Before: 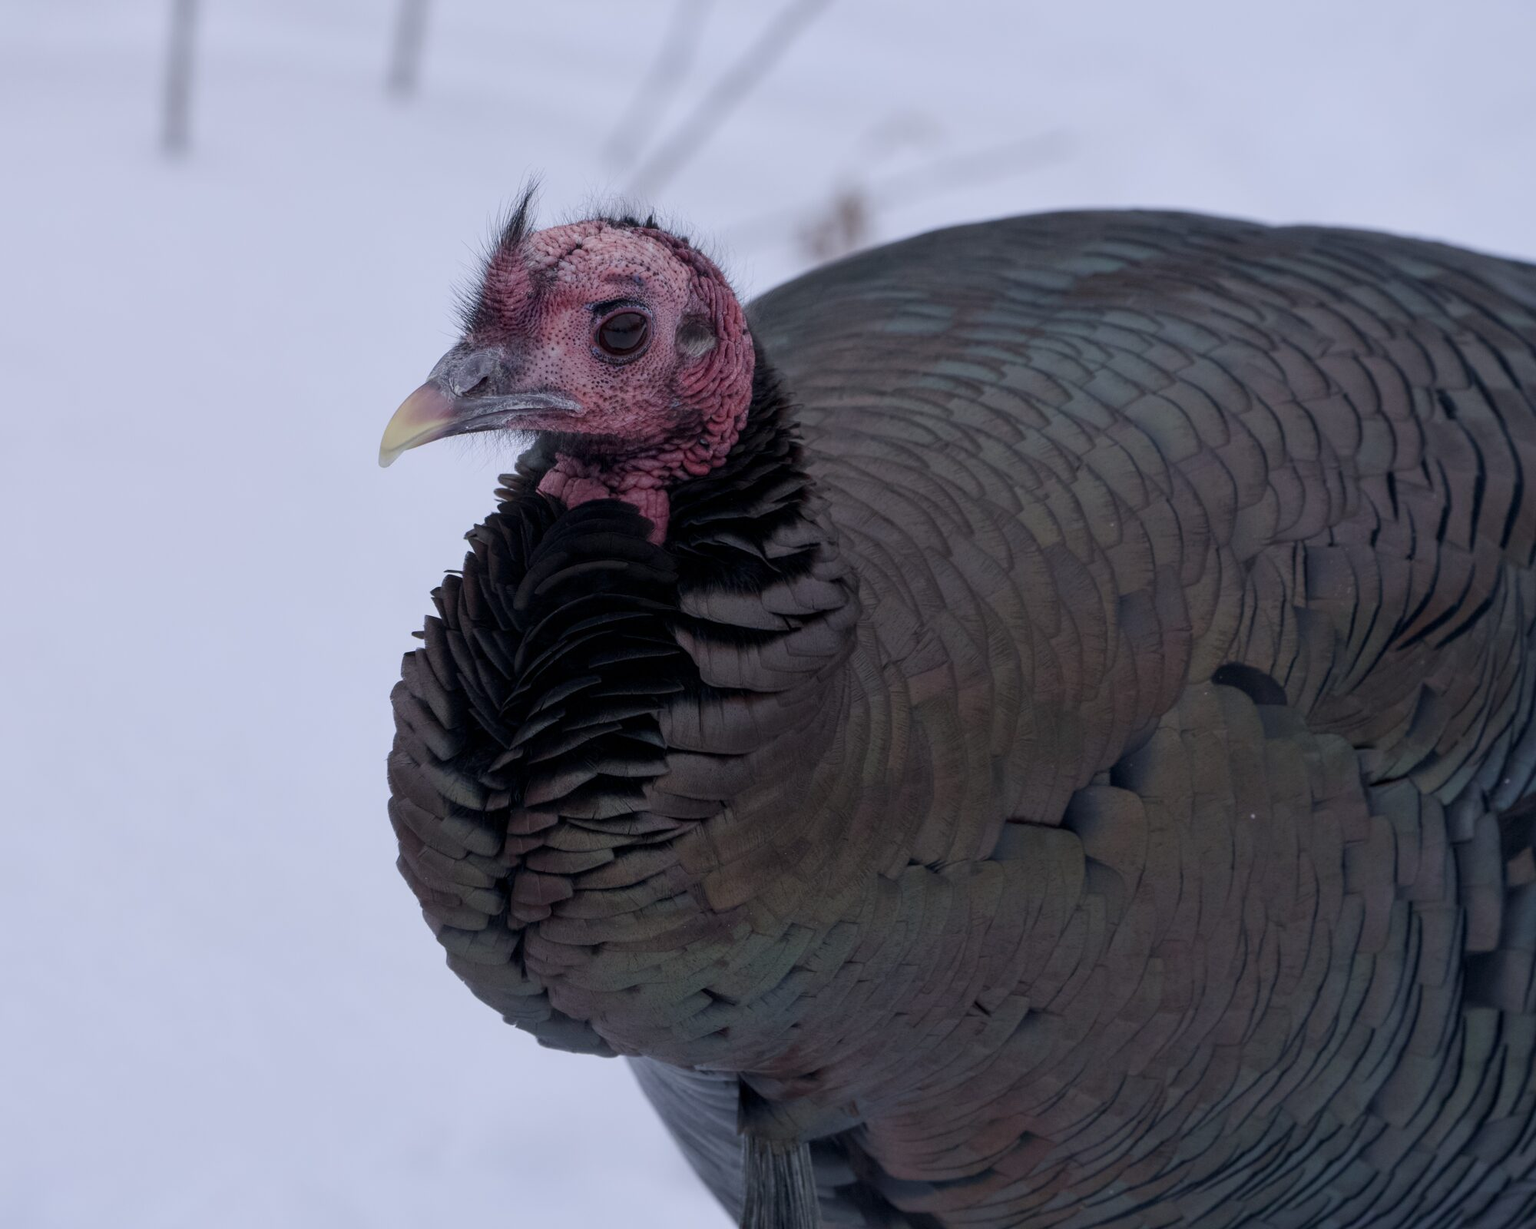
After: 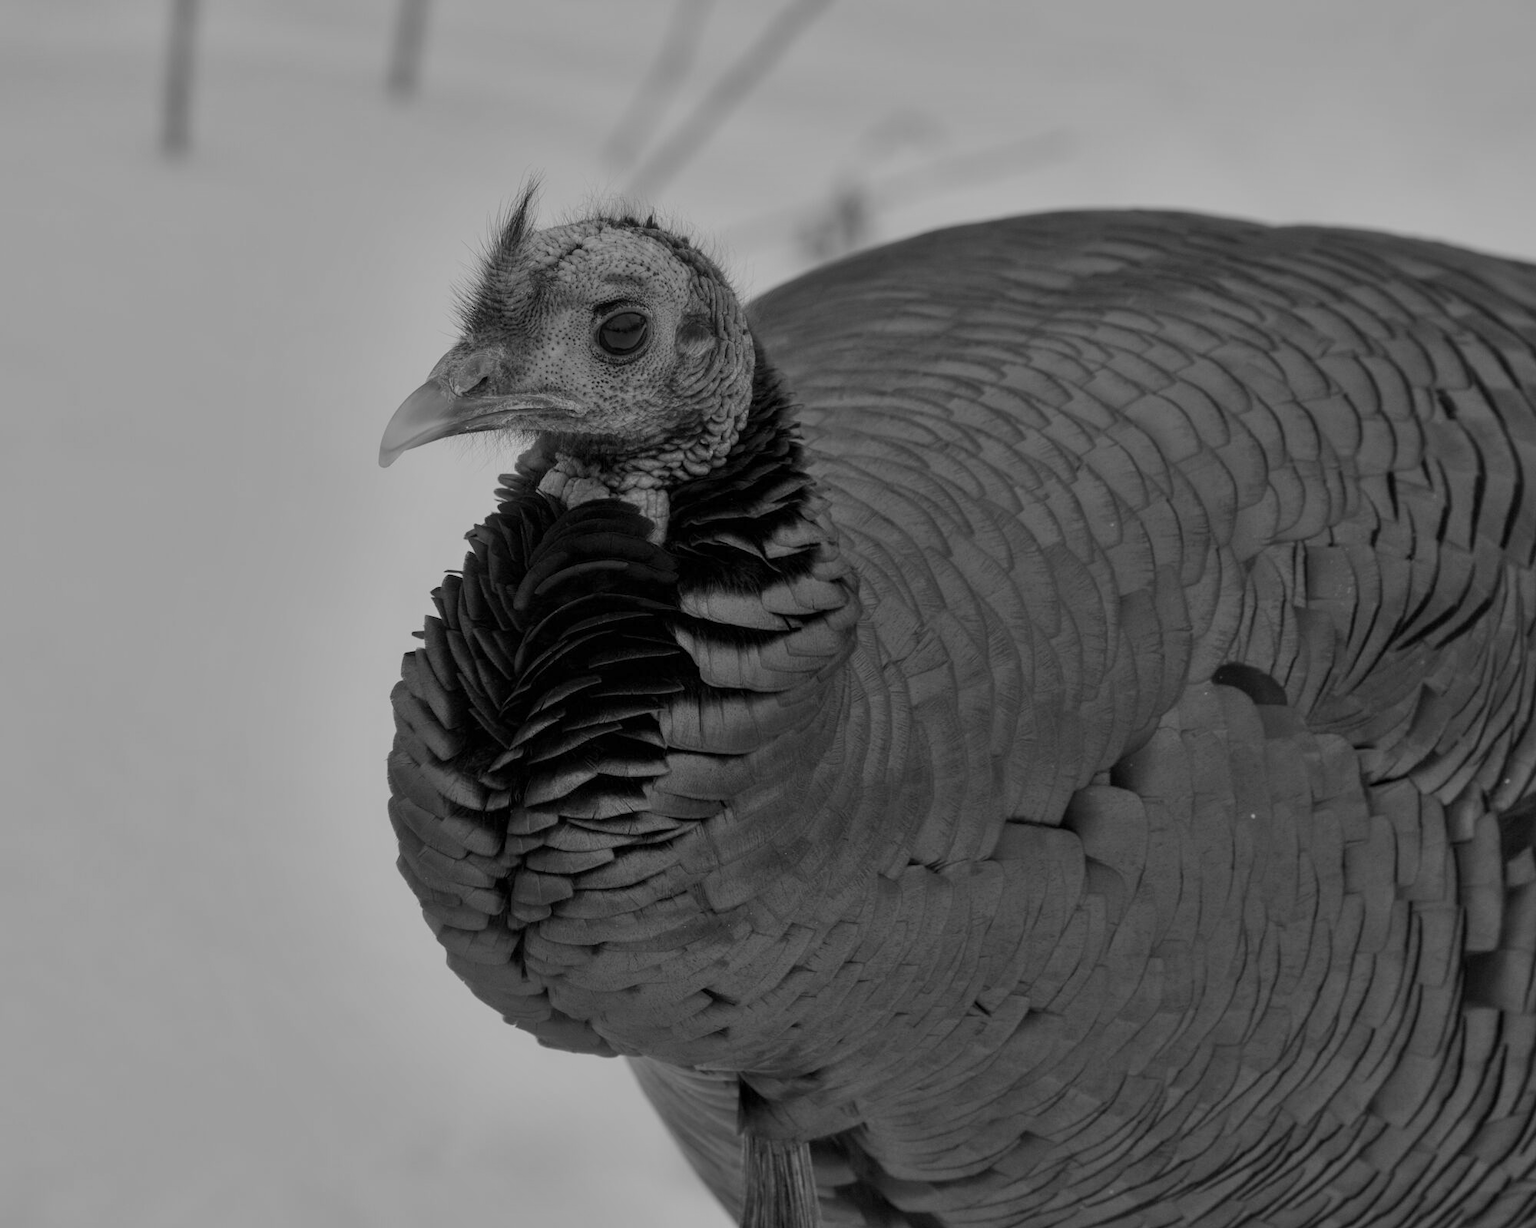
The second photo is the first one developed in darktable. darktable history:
tone equalizer: -8 EV 0.25 EV, -7 EV 0.417 EV, -6 EV 0.417 EV, -5 EV 0.25 EV, -3 EV -0.25 EV, -2 EV -0.417 EV, -1 EV -0.417 EV, +0 EV -0.25 EV, edges refinement/feathering 500, mask exposure compensation -1.57 EV, preserve details guided filter
shadows and highlights: shadows 40, highlights -54, highlights color adjustment 46%, low approximation 0.01, soften with gaussian
color zones: curves: ch1 [(0, 0.469) (0.001, 0.469) (0.12, 0.446) (0.248, 0.469) (0.5, 0.5) (0.748, 0.5) (0.999, 0.469) (1, 0.469)]
monochrome: on, module defaults
